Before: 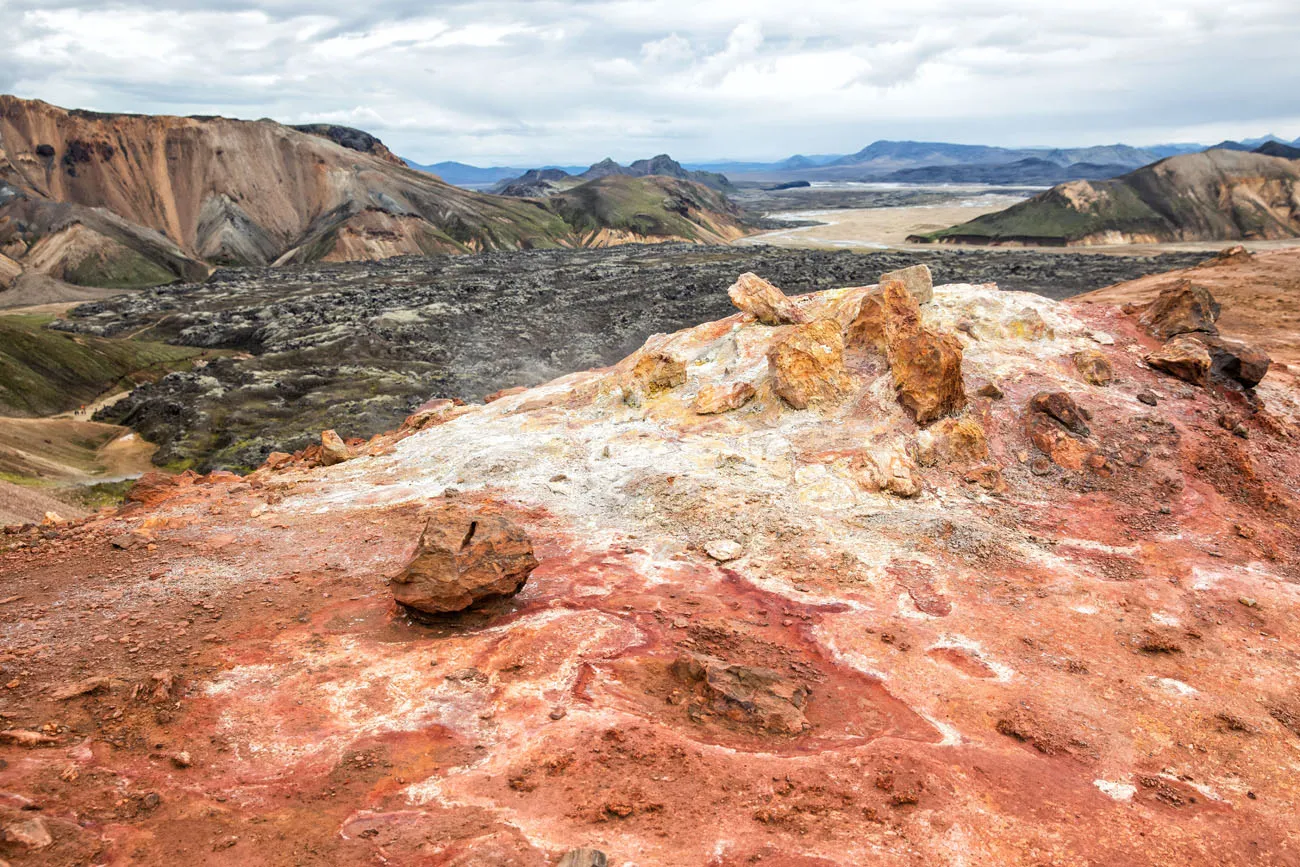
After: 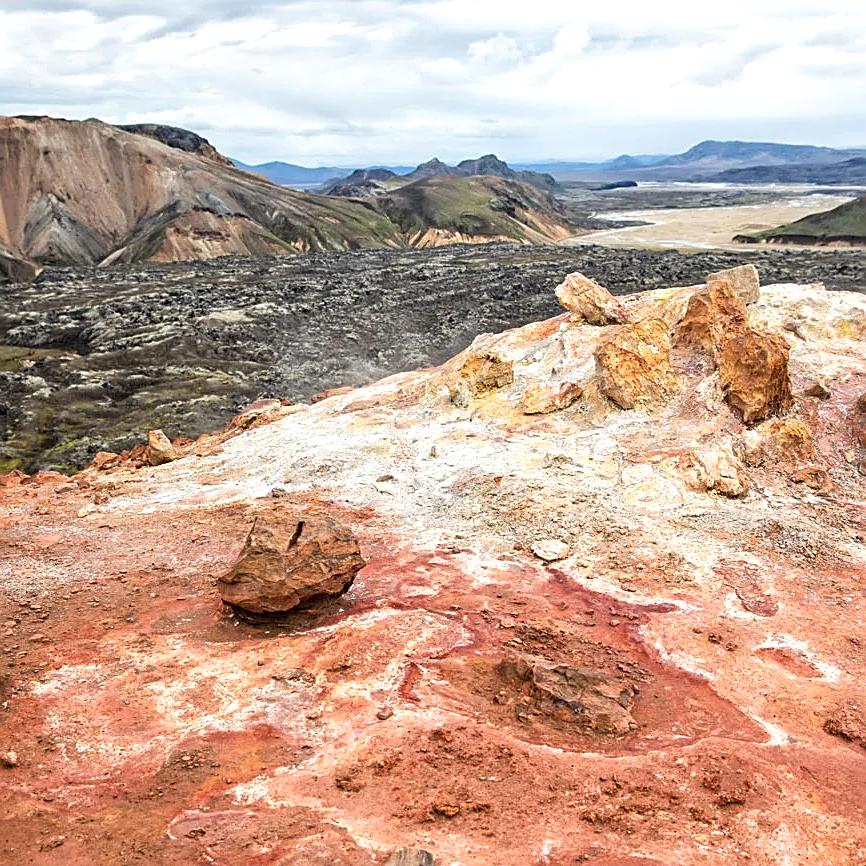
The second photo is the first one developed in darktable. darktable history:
sharpen: amount 0.583
crop and rotate: left 13.339%, right 20.036%
exposure: exposure 0.188 EV, compensate highlight preservation false
contrast brightness saturation: saturation -0.065
